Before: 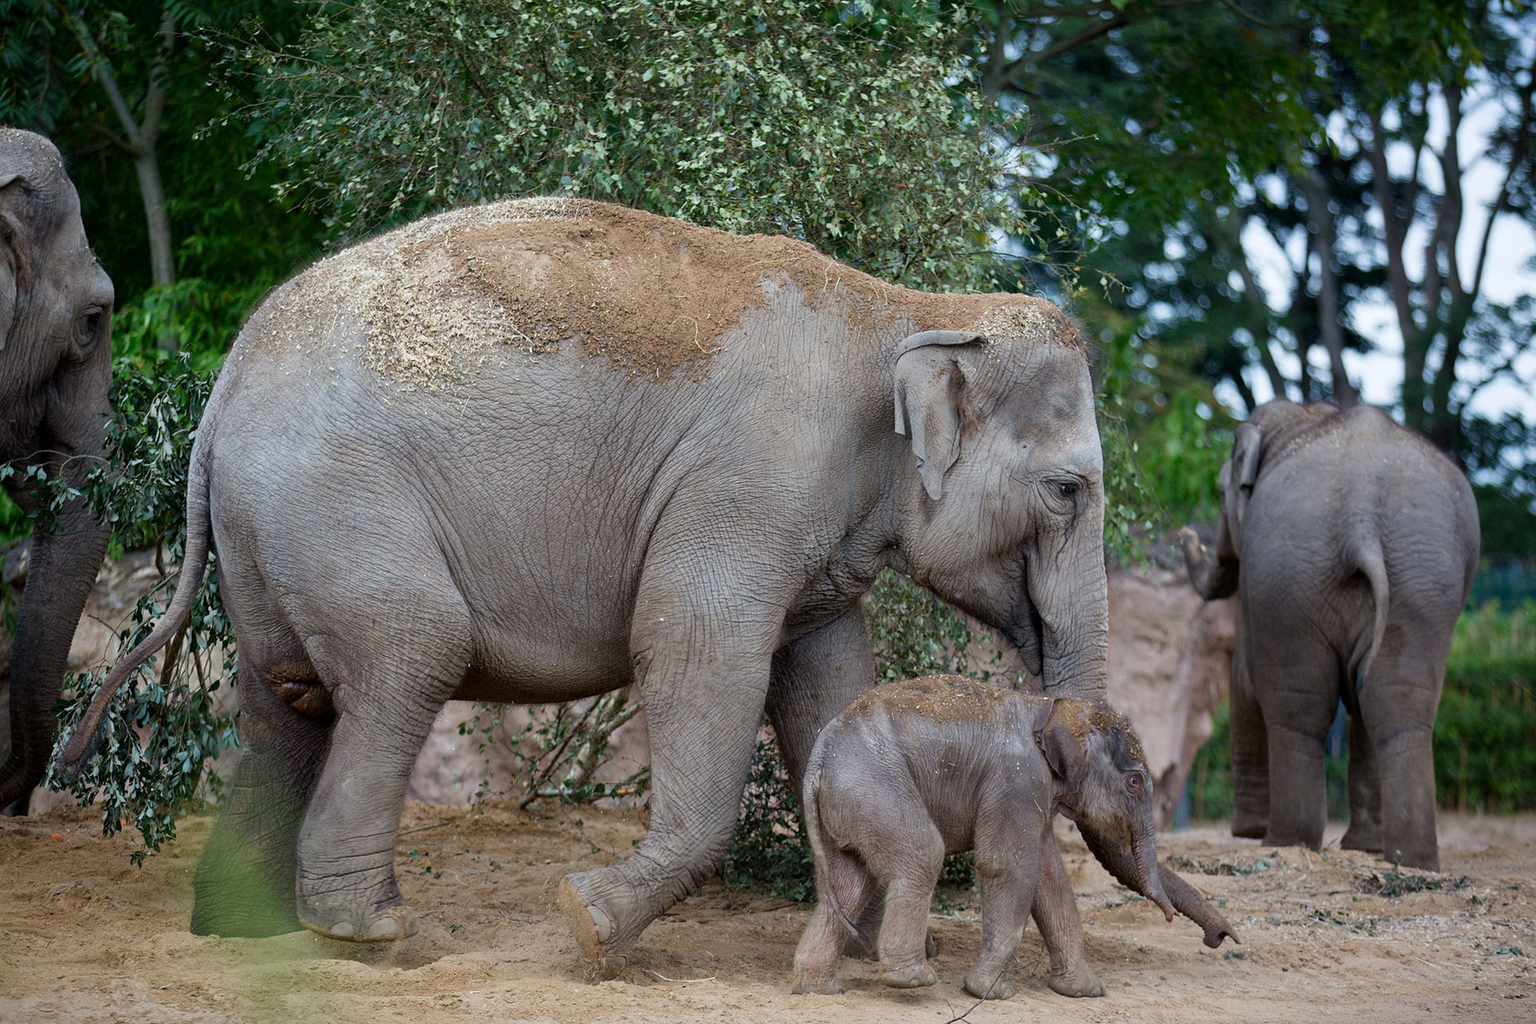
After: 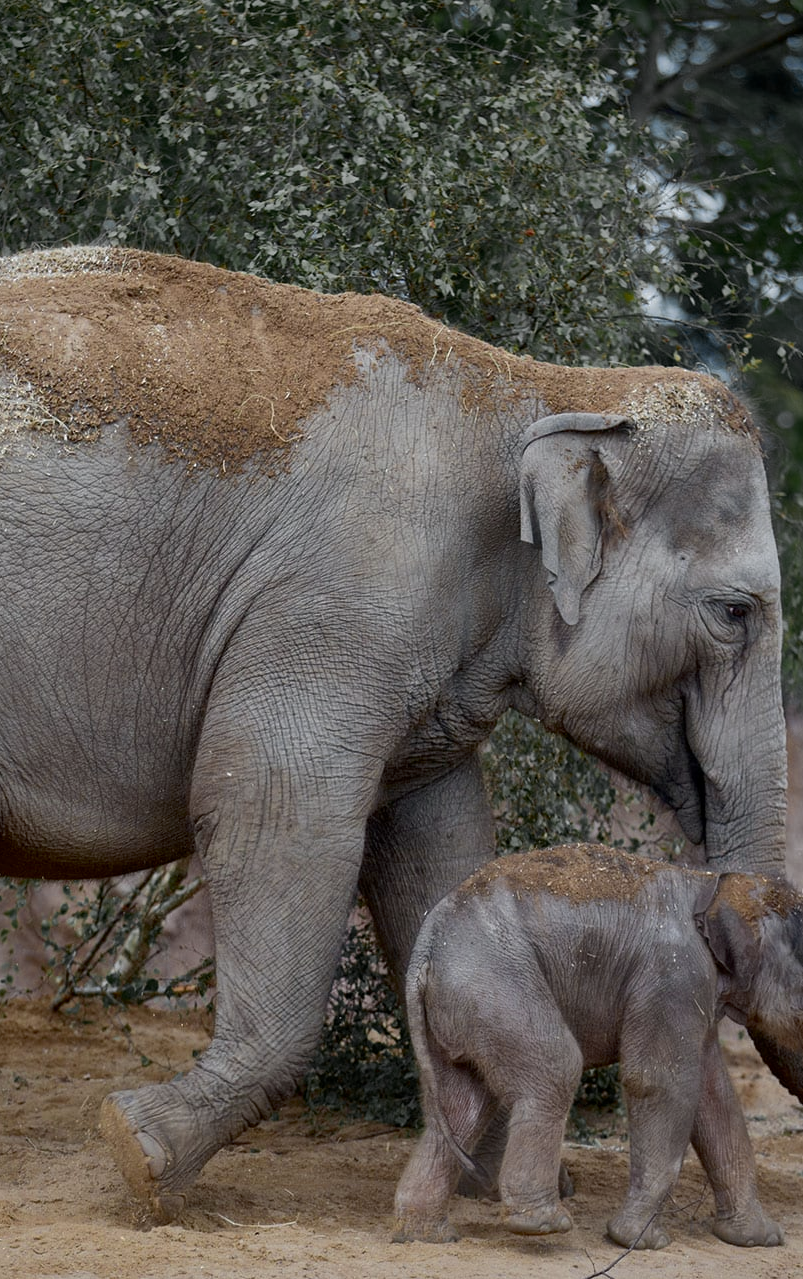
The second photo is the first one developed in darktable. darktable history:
contrast brightness saturation: contrast 0.069, brightness -0.134, saturation 0.047
crop: left 31.16%, right 27%
color zones: curves: ch0 [(0.035, 0.242) (0.25, 0.5) (0.384, 0.214) (0.488, 0.255) (0.75, 0.5)]; ch1 [(0.063, 0.379) (0.25, 0.5) (0.354, 0.201) (0.489, 0.085) (0.729, 0.271)]; ch2 [(0.25, 0.5) (0.38, 0.517) (0.442, 0.51) (0.735, 0.456)]
shadows and highlights: highlights -60.04
